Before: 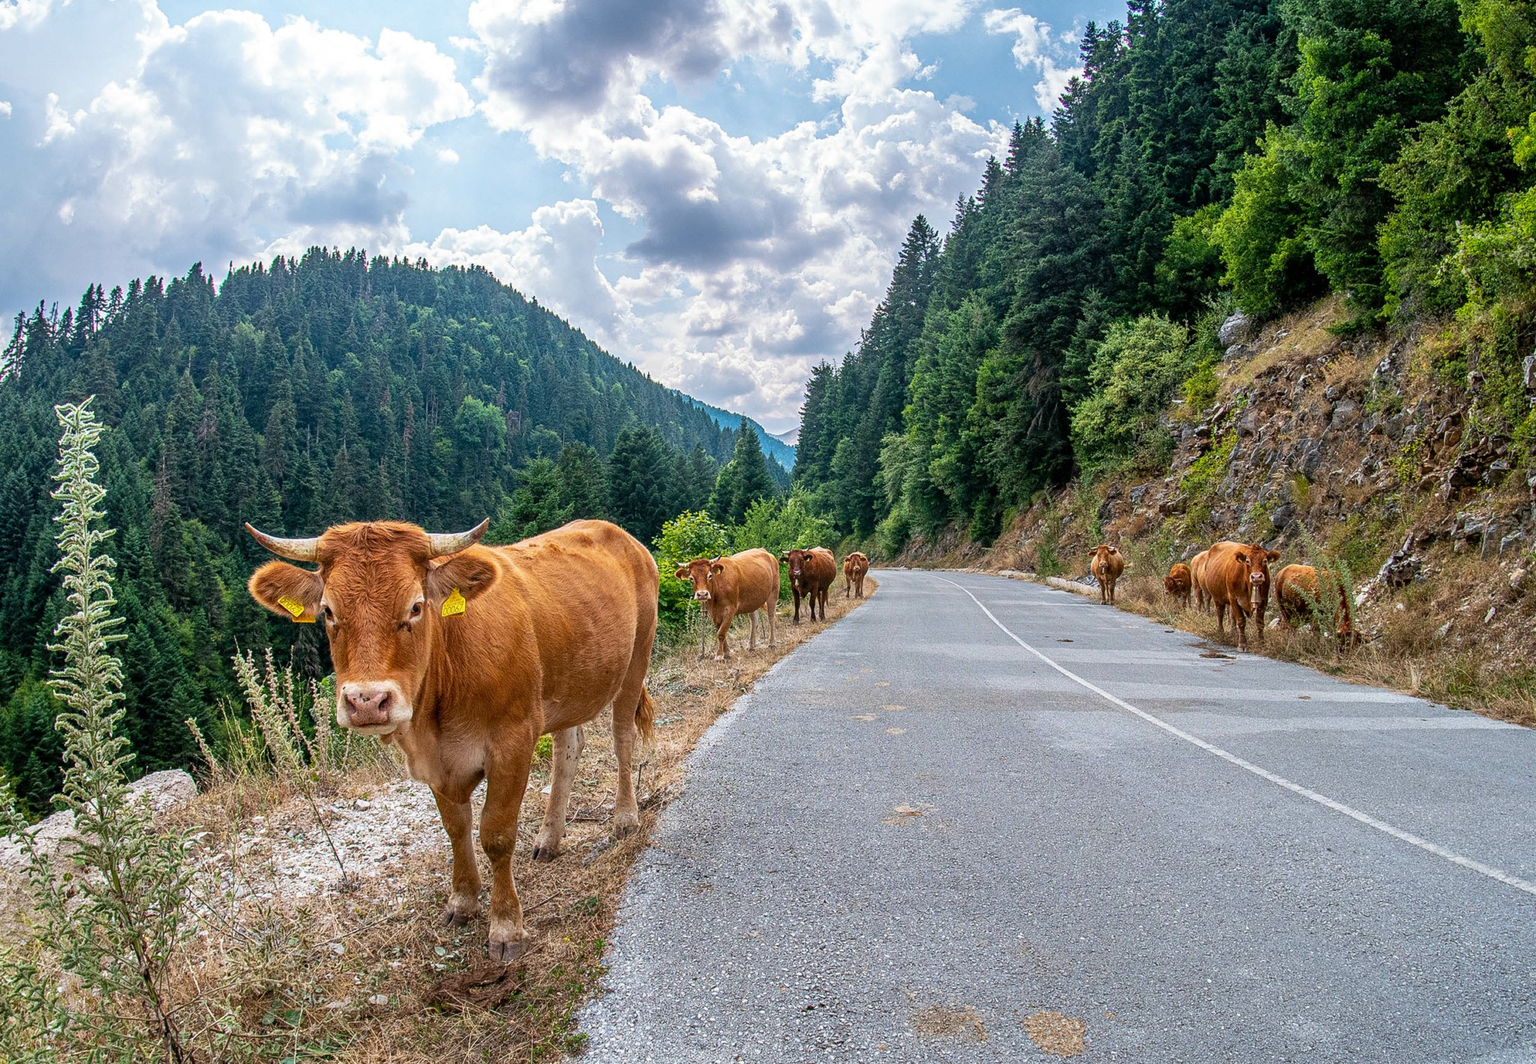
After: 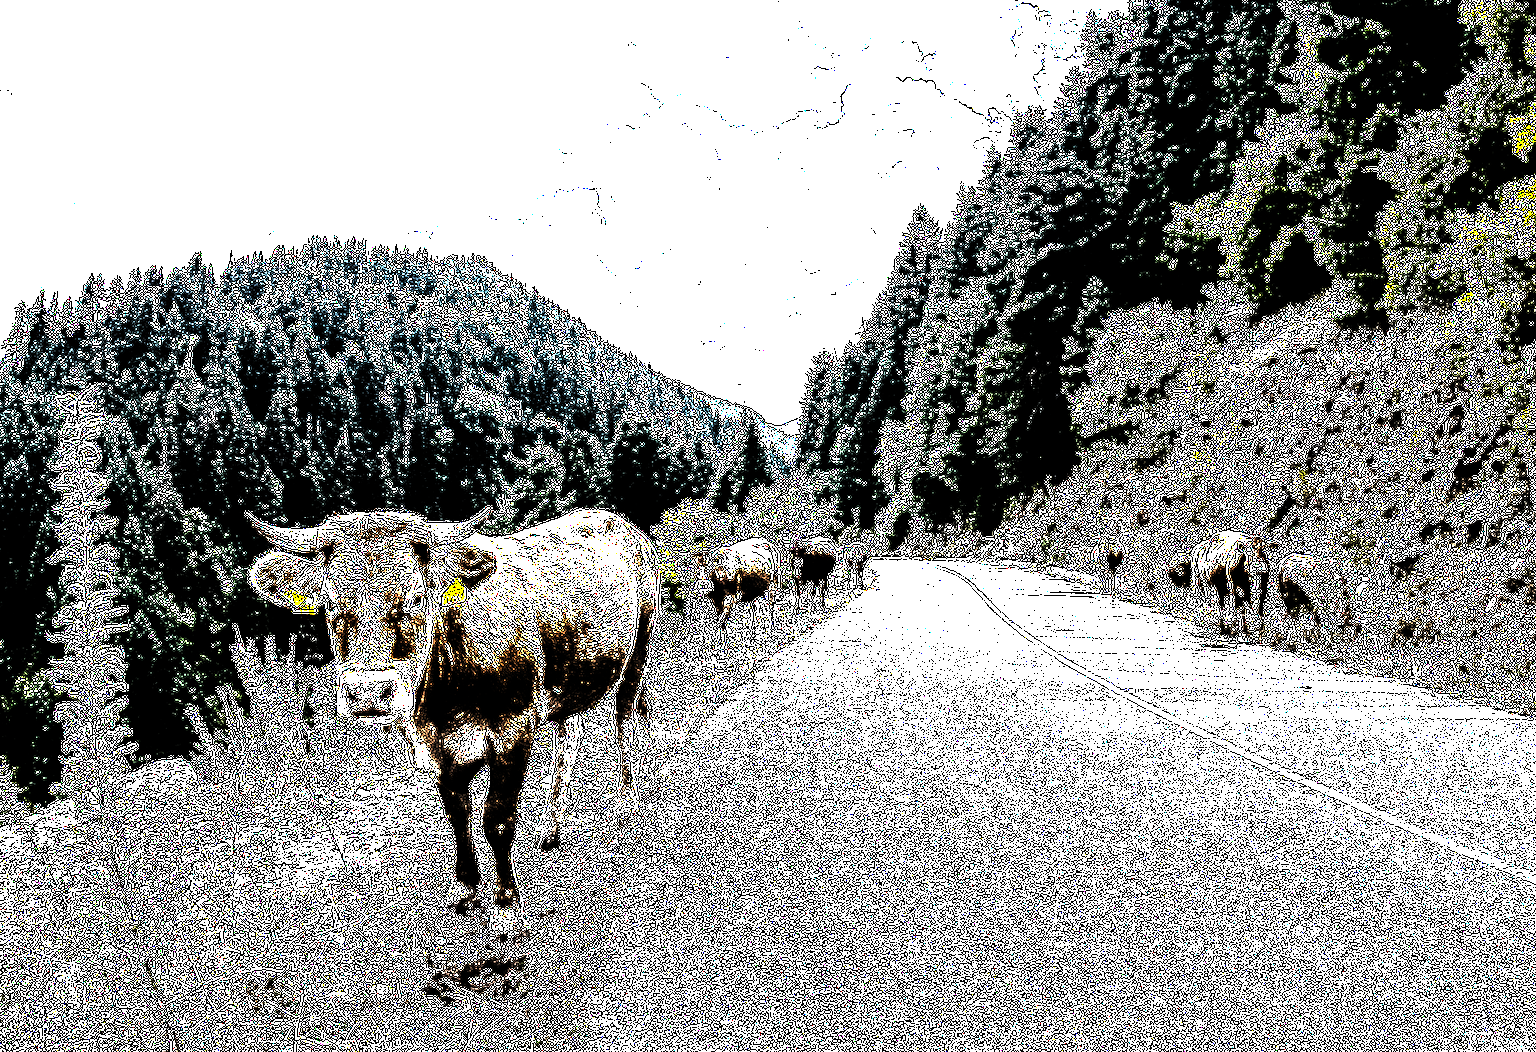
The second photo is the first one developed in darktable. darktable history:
tone equalizer: -8 EV -0.76 EV, -7 EV -0.678 EV, -6 EV -0.627 EV, -5 EV -0.424 EV, -3 EV 0.388 EV, -2 EV 0.6 EV, -1 EV 0.676 EV, +0 EV 0.746 EV
crop: top 1.013%, right 0.047%
exposure: exposure 2 EV, compensate highlight preservation false
levels: levels [0.721, 0.937, 0.997]
